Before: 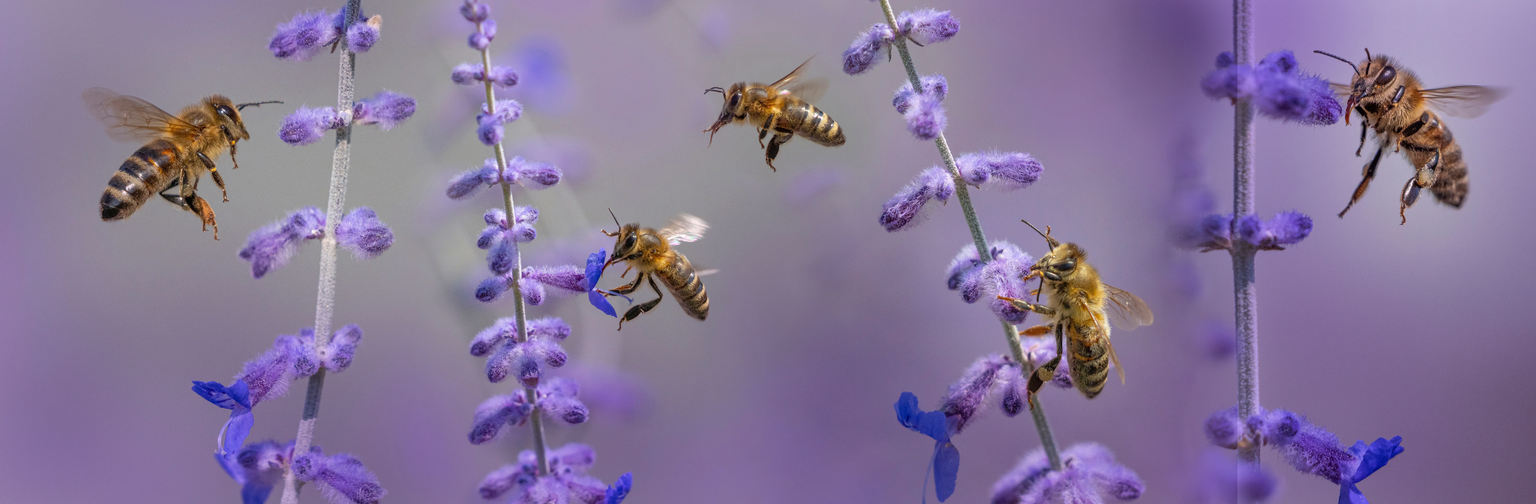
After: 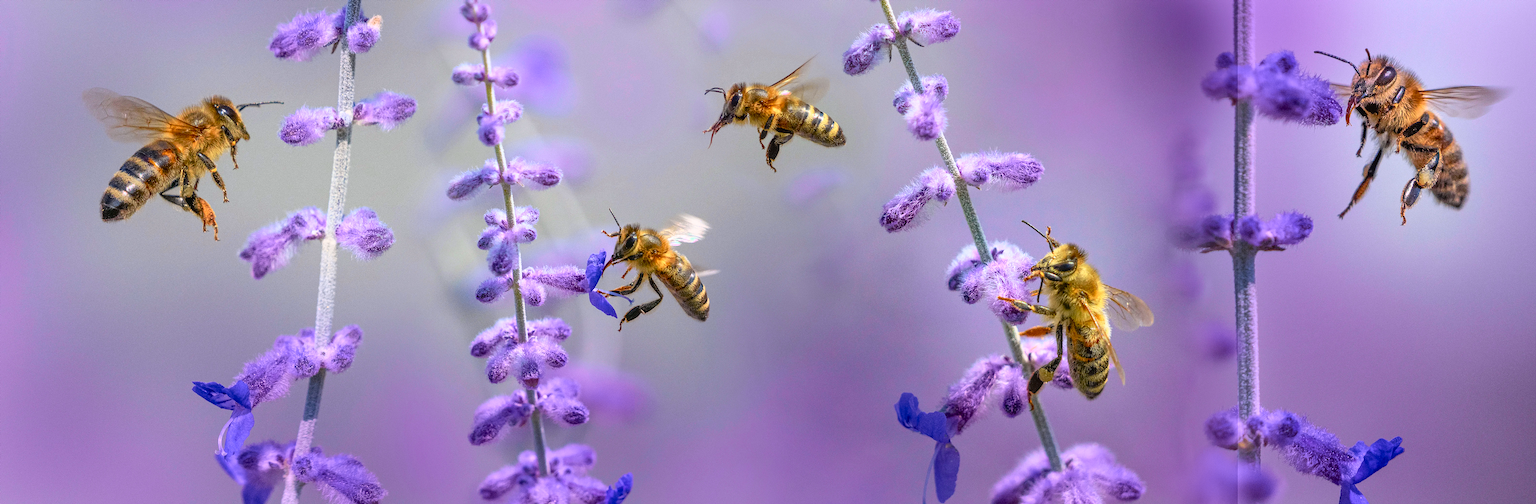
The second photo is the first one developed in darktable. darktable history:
tone curve: curves: ch0 [(0, 0.018) (0.162, 0.128) (0.434, 0.478) (0.667, 0.785) (0.819, 0.943) (1, 0.991)]; ch1 [(0, 0) (0.402, 0.36) (0.476, 0.449) (0.506, 0.505) (0.523, 0.518) (0.579, 0.626) (0.641, 0.668) (0.693, 0.745) (0.861, 0.934) (1, 1)]; ch2 [(0, 0) (0.424, 0.388) (0.483, 0.472) (0.503, 0.505) (0.521, 0.519) (0.547, 0.581) (0.582, 0.648) (0.699, 0.759) (0.997, 0.858)], color space Lab, independent channels
white balance: emerald 1
sharpen: on, module defaults
